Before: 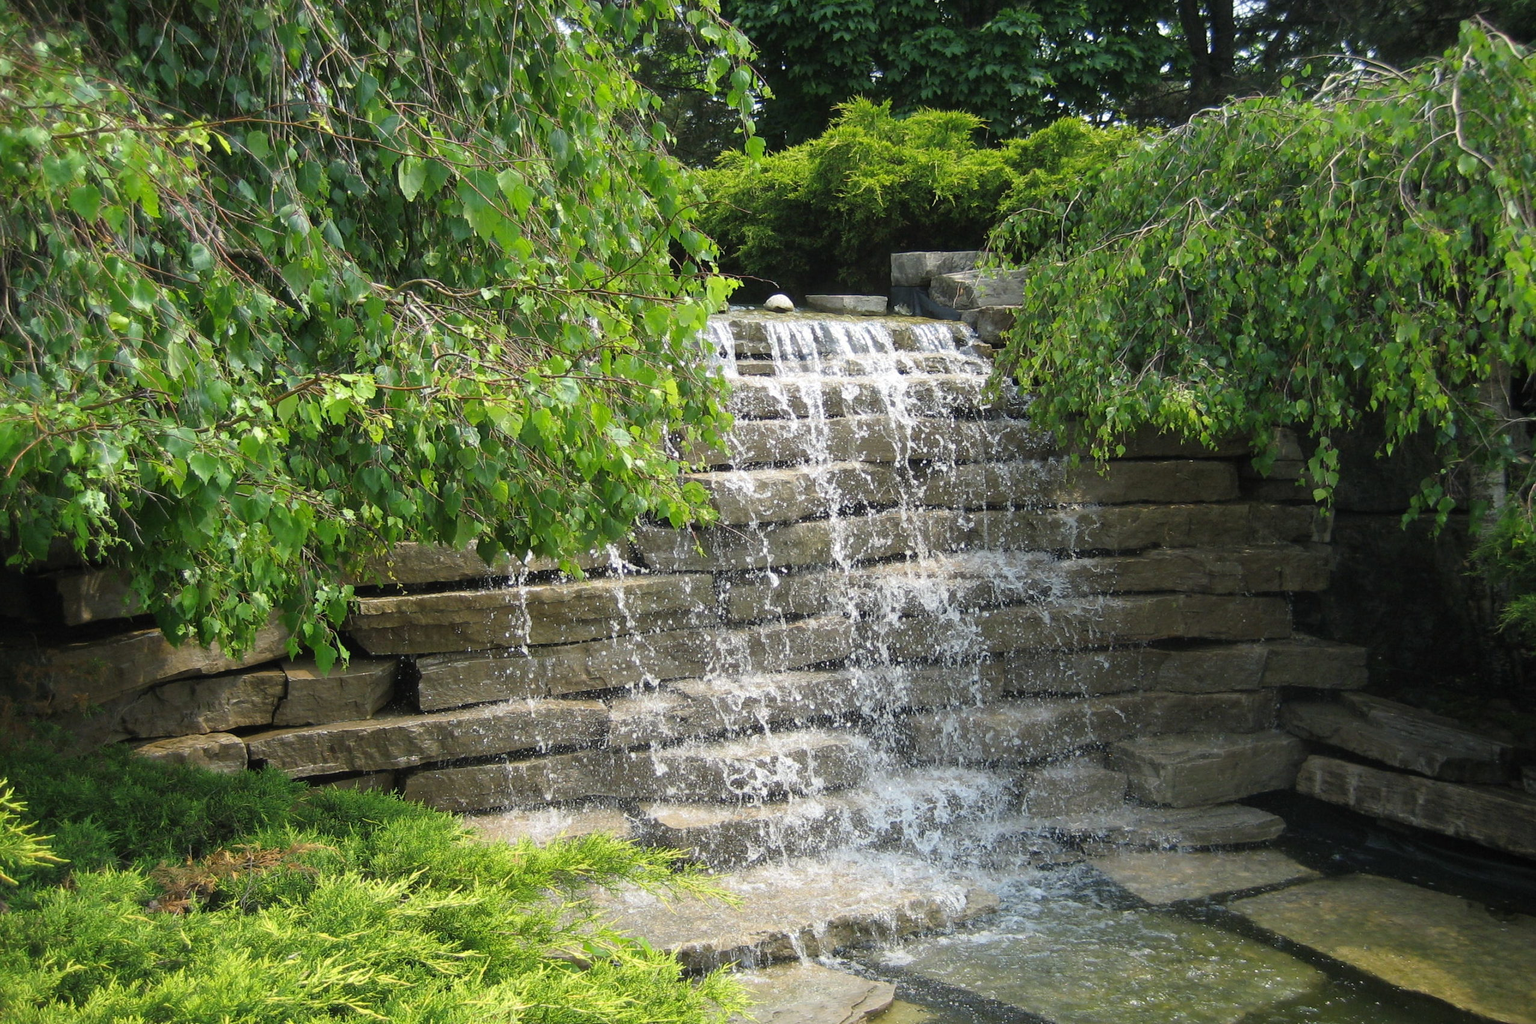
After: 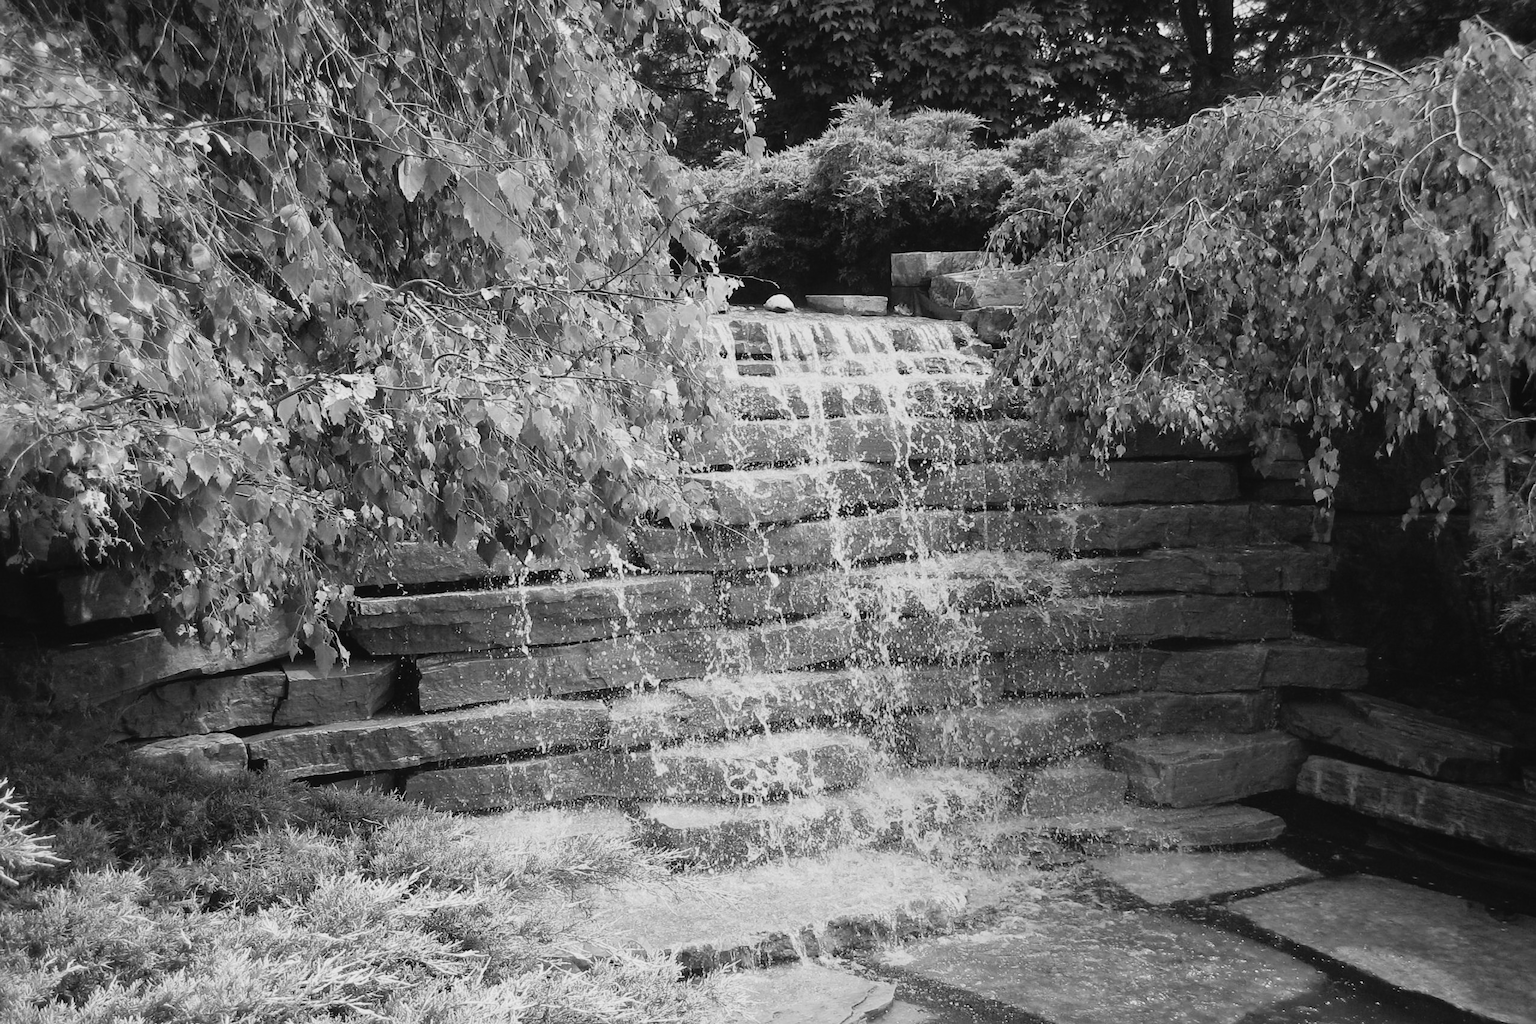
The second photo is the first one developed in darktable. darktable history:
tone curve: curves: ch0 [(0, 0.022) (0.114, 0.096) (0.282, 0.299) (0.456, 0.51) (0.613, 0.693) (0.786, 0.843) (0.999, 0.949)]; ch1 [(0, 0) (0.384, 0.365) (0.463, 0.447) (0.486, 0.474) (0.503, 0.5) (0.535, 0.522) (0.555, 0.546) (0.593, 0.599) (0.755, 0.793) (1, 1)]; ch2 [(0, 0) (0.369, 0.375) (0.449, 0.434) (0.501, 0.5) (0.528, 0.517) (0.561, 0.57) (0.612, 0.631) (0.668, 0.659) (1, 1)], color space Lab, independent channels, preserve colors none
monochrome: a -92.57, b 58.91
sharpen: amount 0.2
